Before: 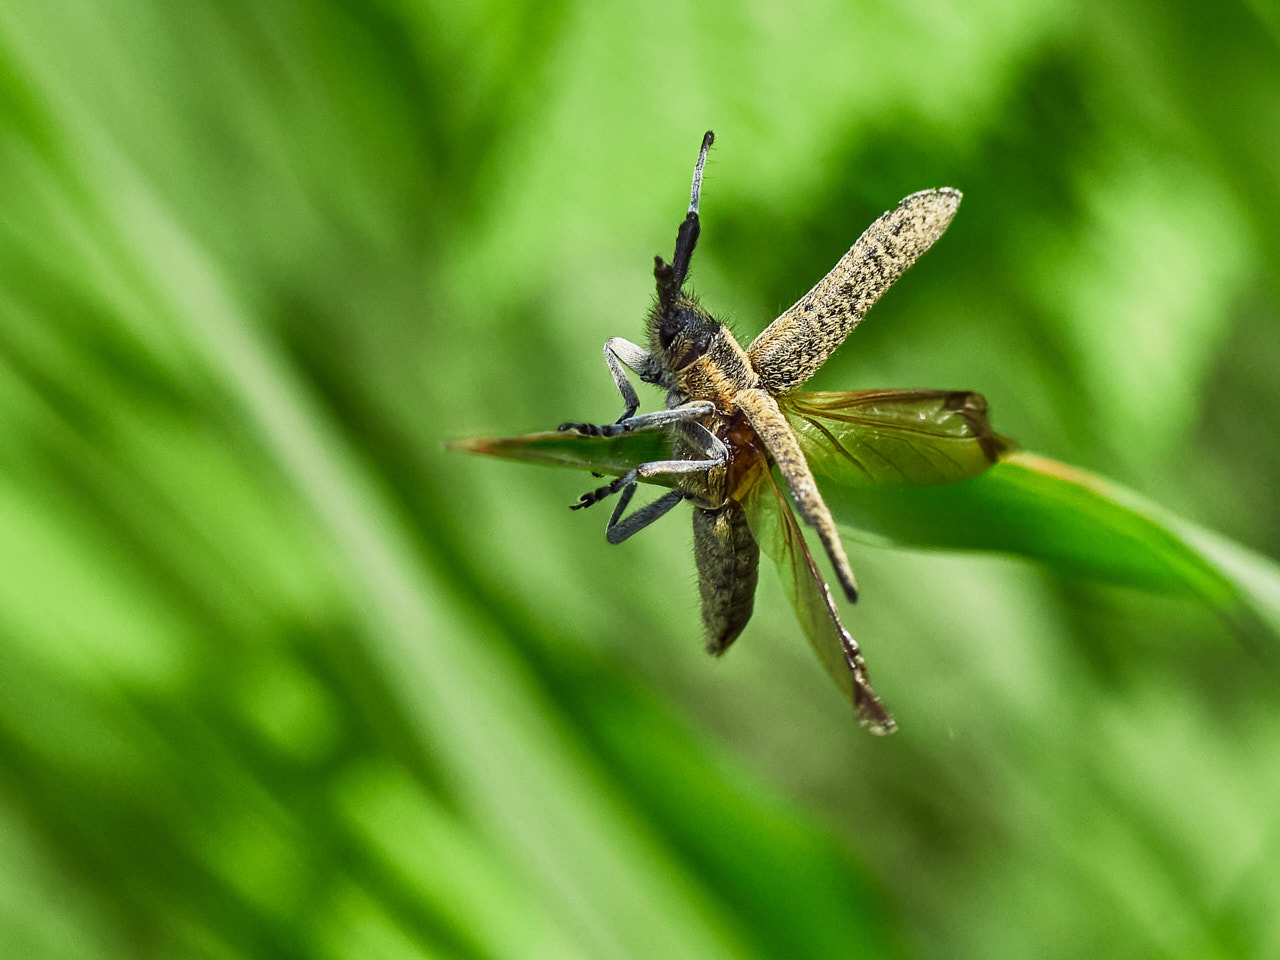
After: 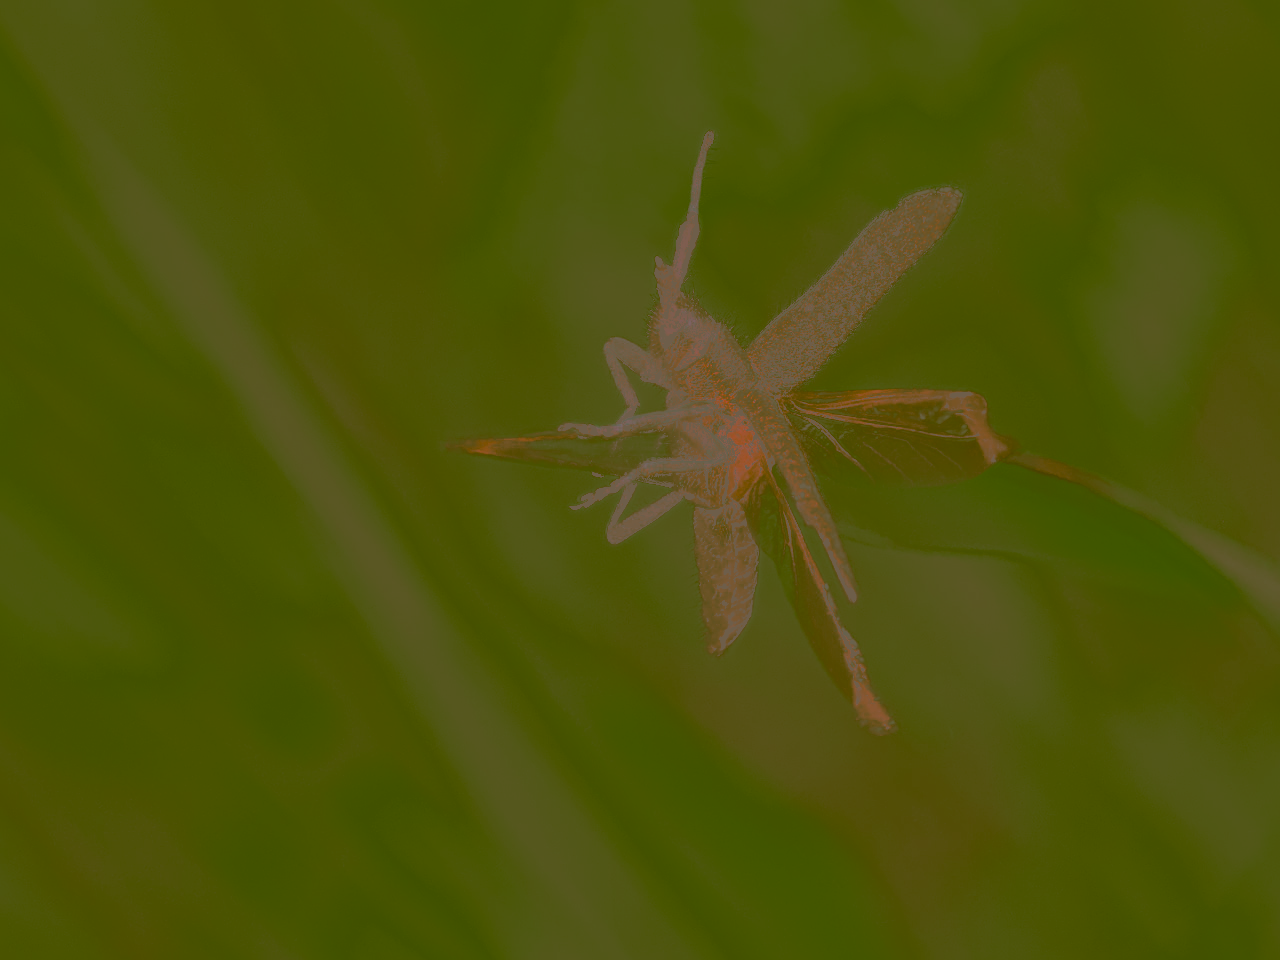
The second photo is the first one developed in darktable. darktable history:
split-toning: shadows › hue 37.98°, highlights › hue 185.58°, balance -55.261
filmic rgb: white relative exposure 8 EV, threshold 3 EV, hardness 2.44, latitude 10.07%, contrast 0.72, highlights saturation mix 10%, shadows ↔ highlights balance 1.38%, color science v4 (2020), enable highlight reconstruction true
contrast brightness saturation: contrast -0.99, brightness -0.17, saturation 0.75
rgb levels: mode RGB, independent channels, levels [[0, 0.474, 1], [0, 0.5, 1], [0, 0.5, 1]]
sharpen: radius 3.158, amount 1.731
local contrast: detail 130%
